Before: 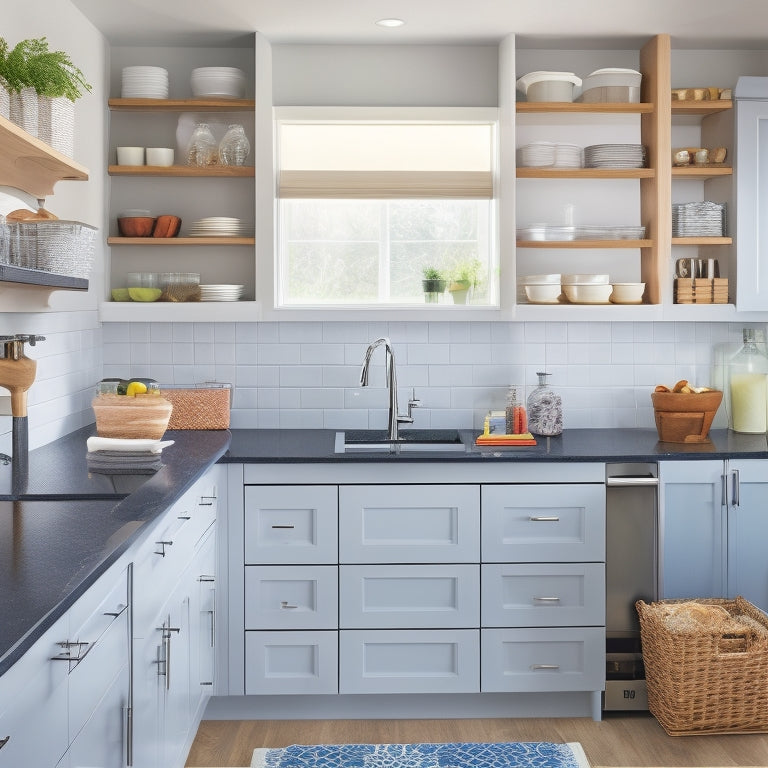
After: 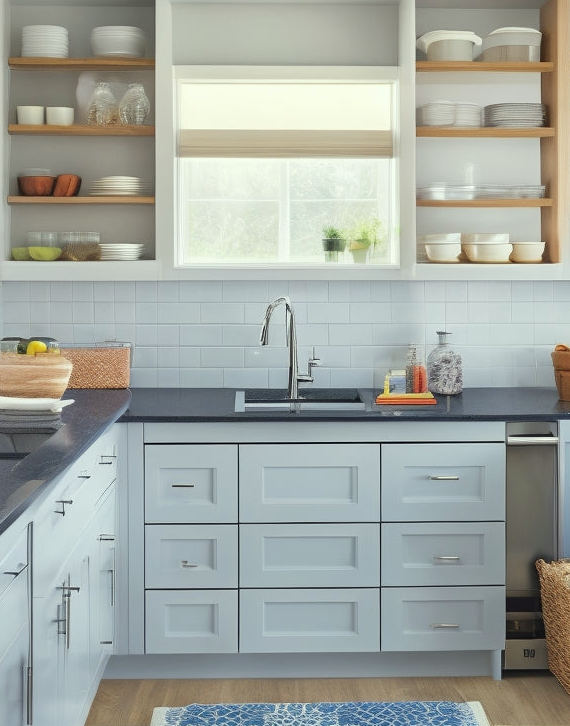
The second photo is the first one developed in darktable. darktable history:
crop and rotate: left 13.085%, top 5.41%, right 12.589%
color correction: highlights a* -4.86, highlights b* 5.03, saturation 0.95
